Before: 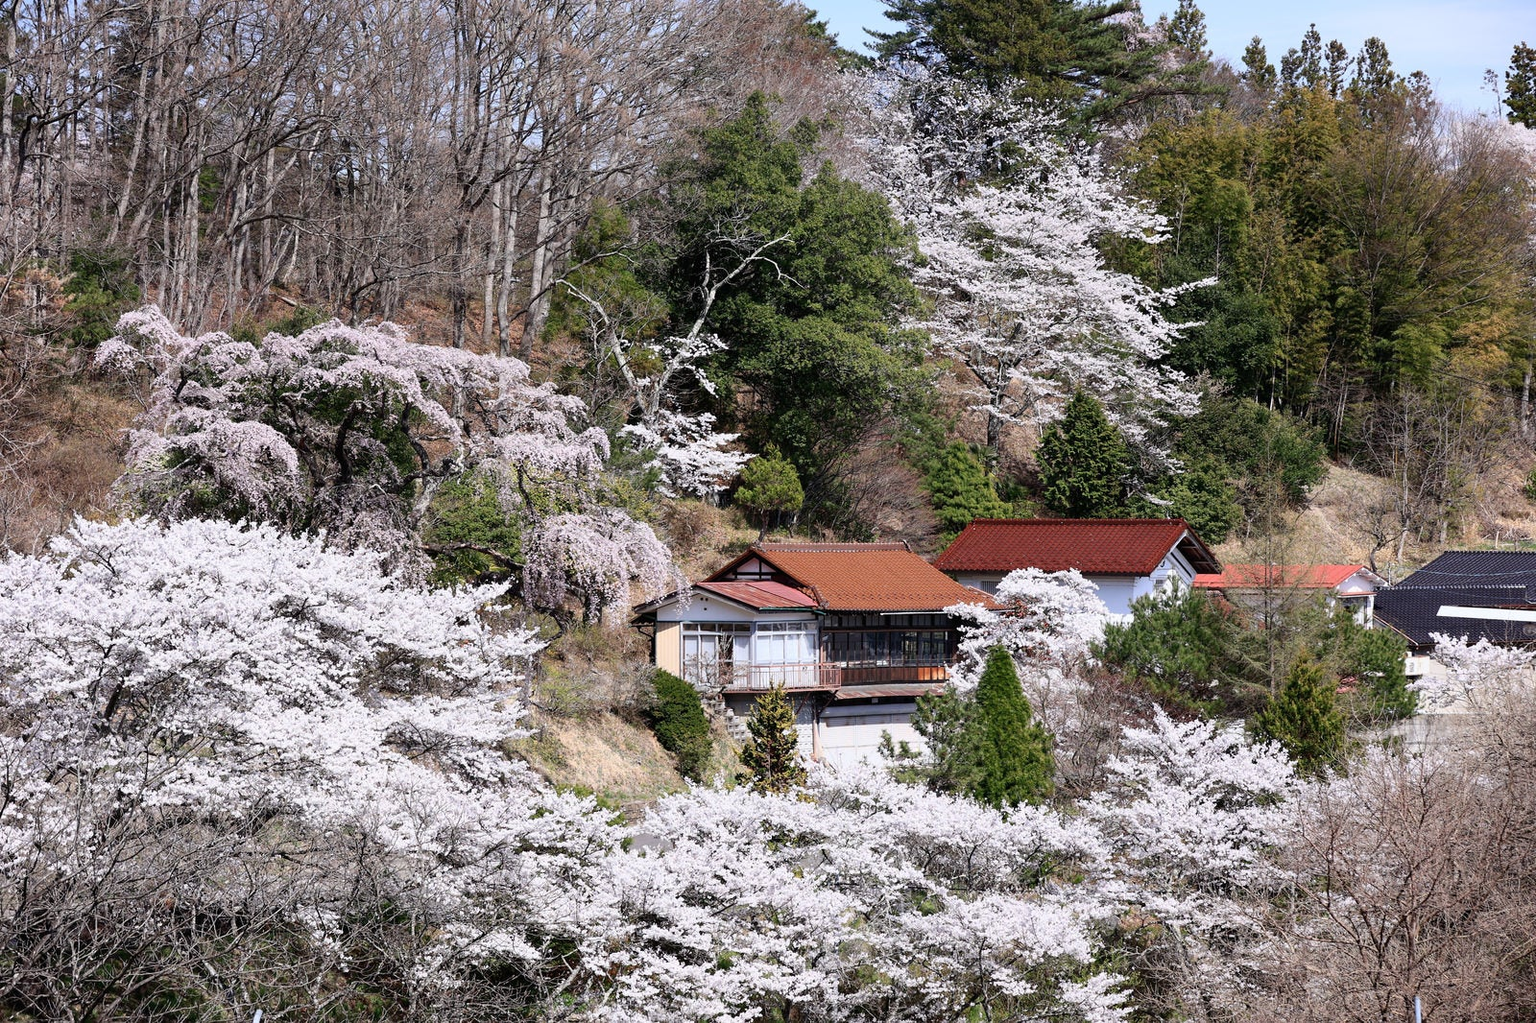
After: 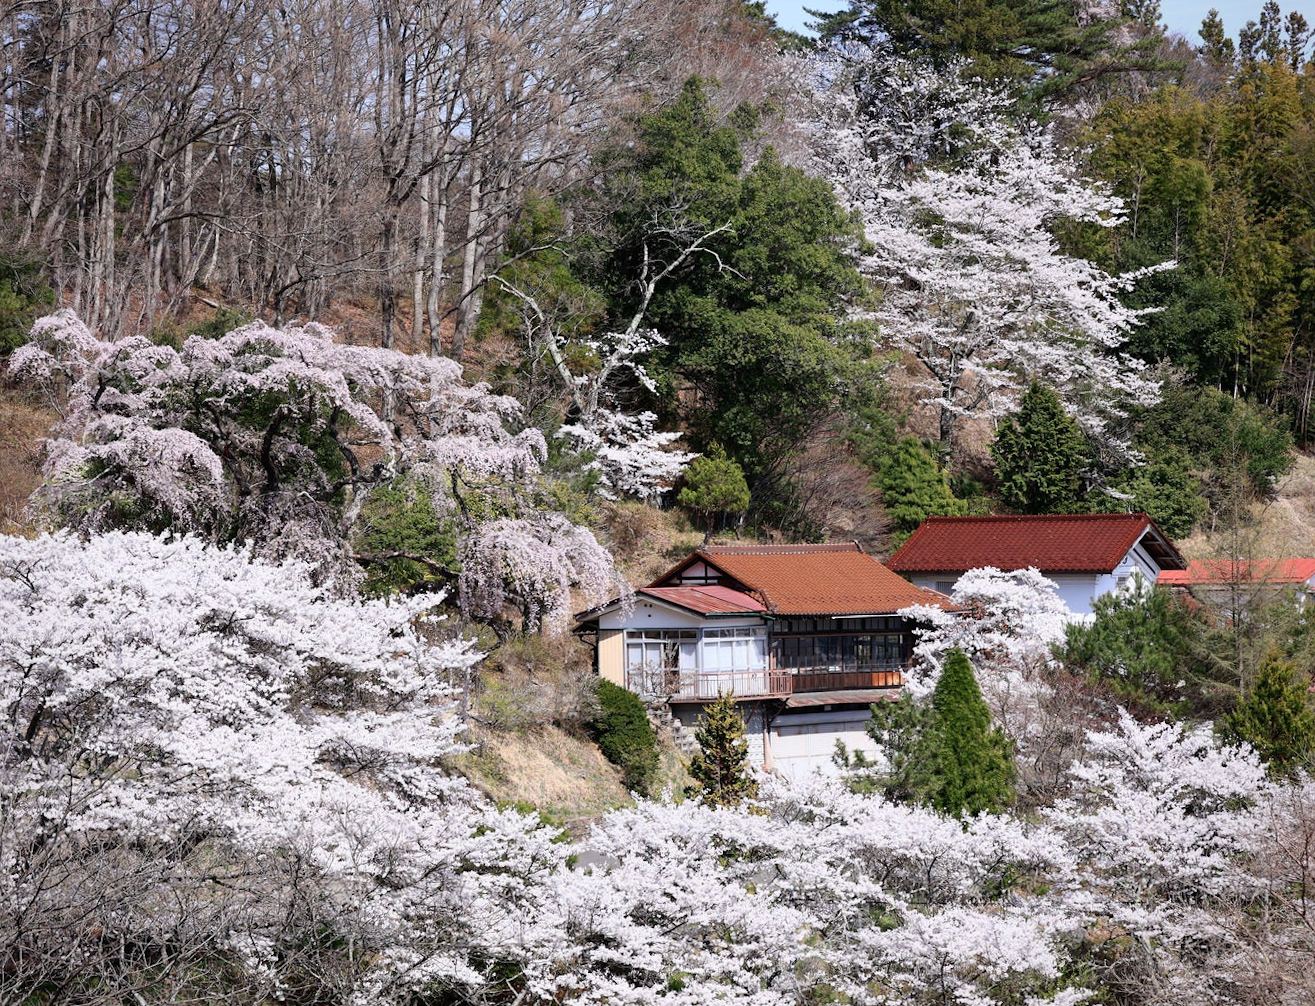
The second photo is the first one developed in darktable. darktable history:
crop and rotate: angle 1°, left 4.281%, top 0.642%, right 11.383%, bottom 2.486%
vignetting: brightness -0.233, saturation 0.141
